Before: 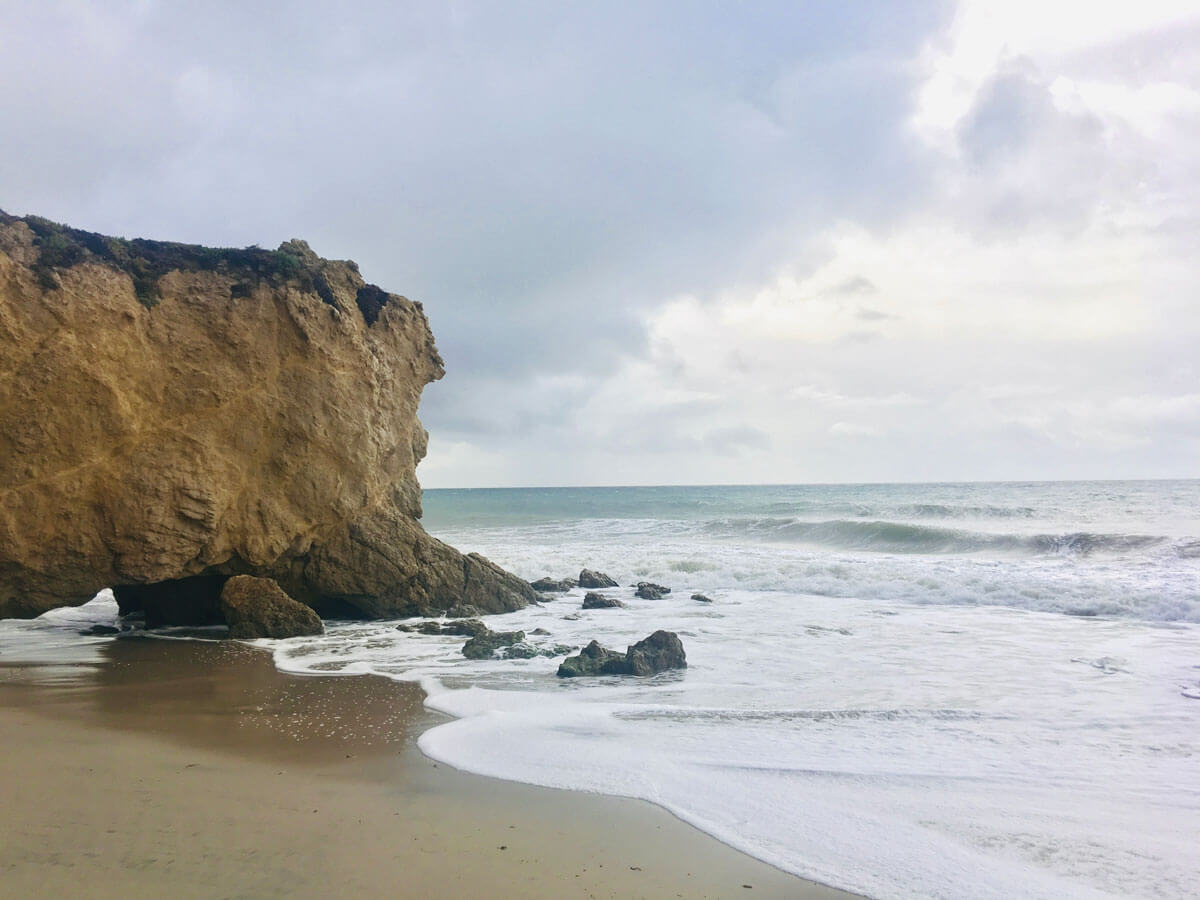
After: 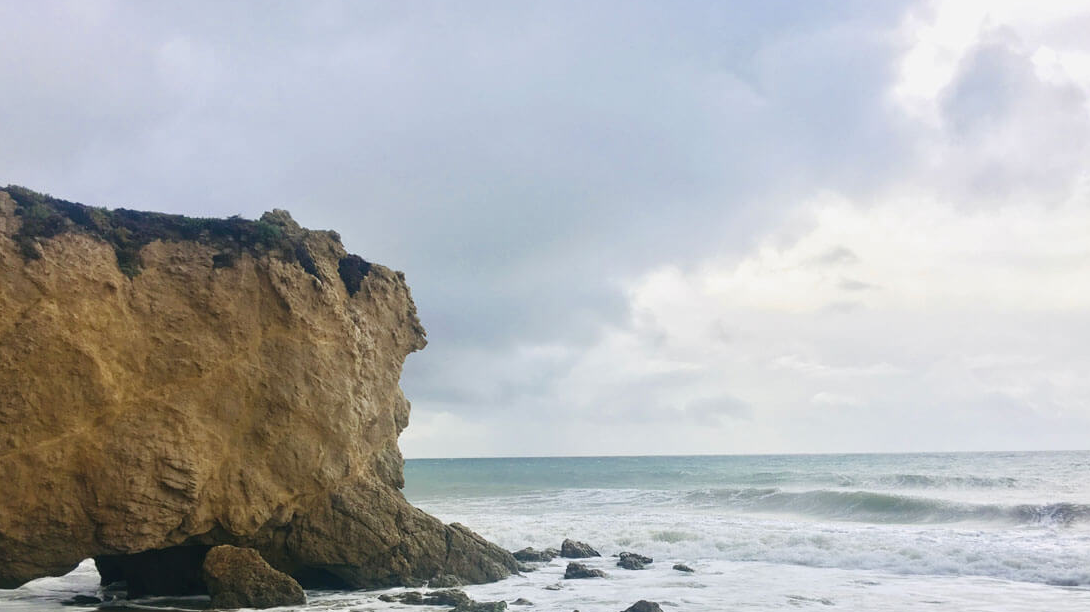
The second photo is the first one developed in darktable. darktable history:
crop: left 1.534%, top 3.419%, right 7.595%, bottom 28.511%
